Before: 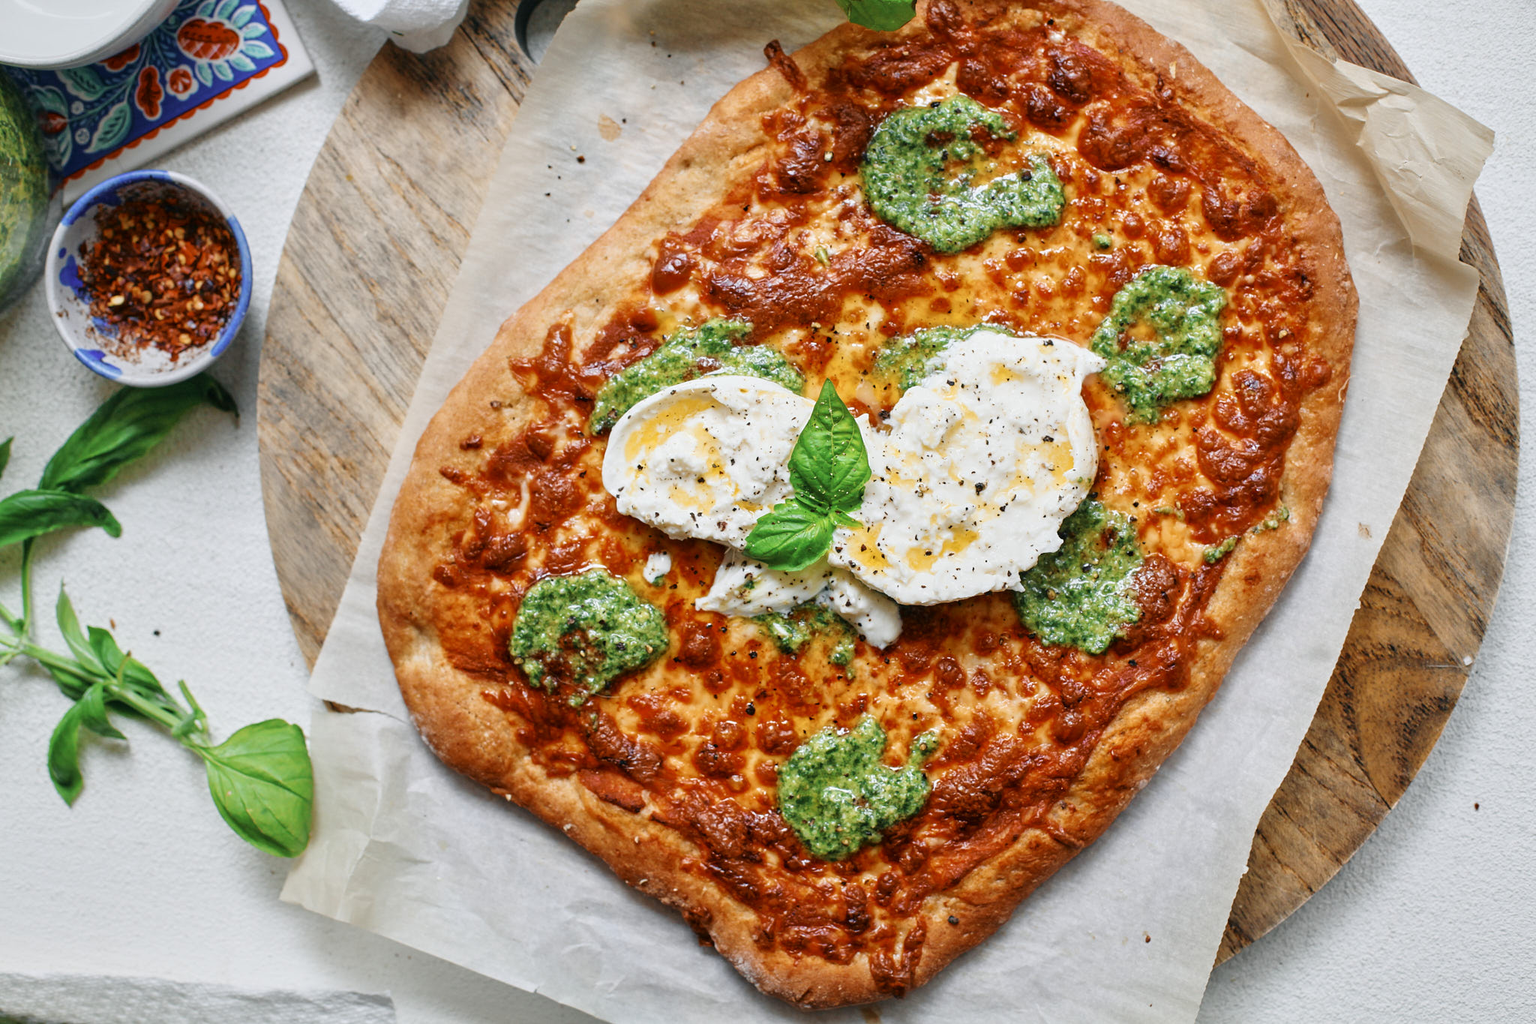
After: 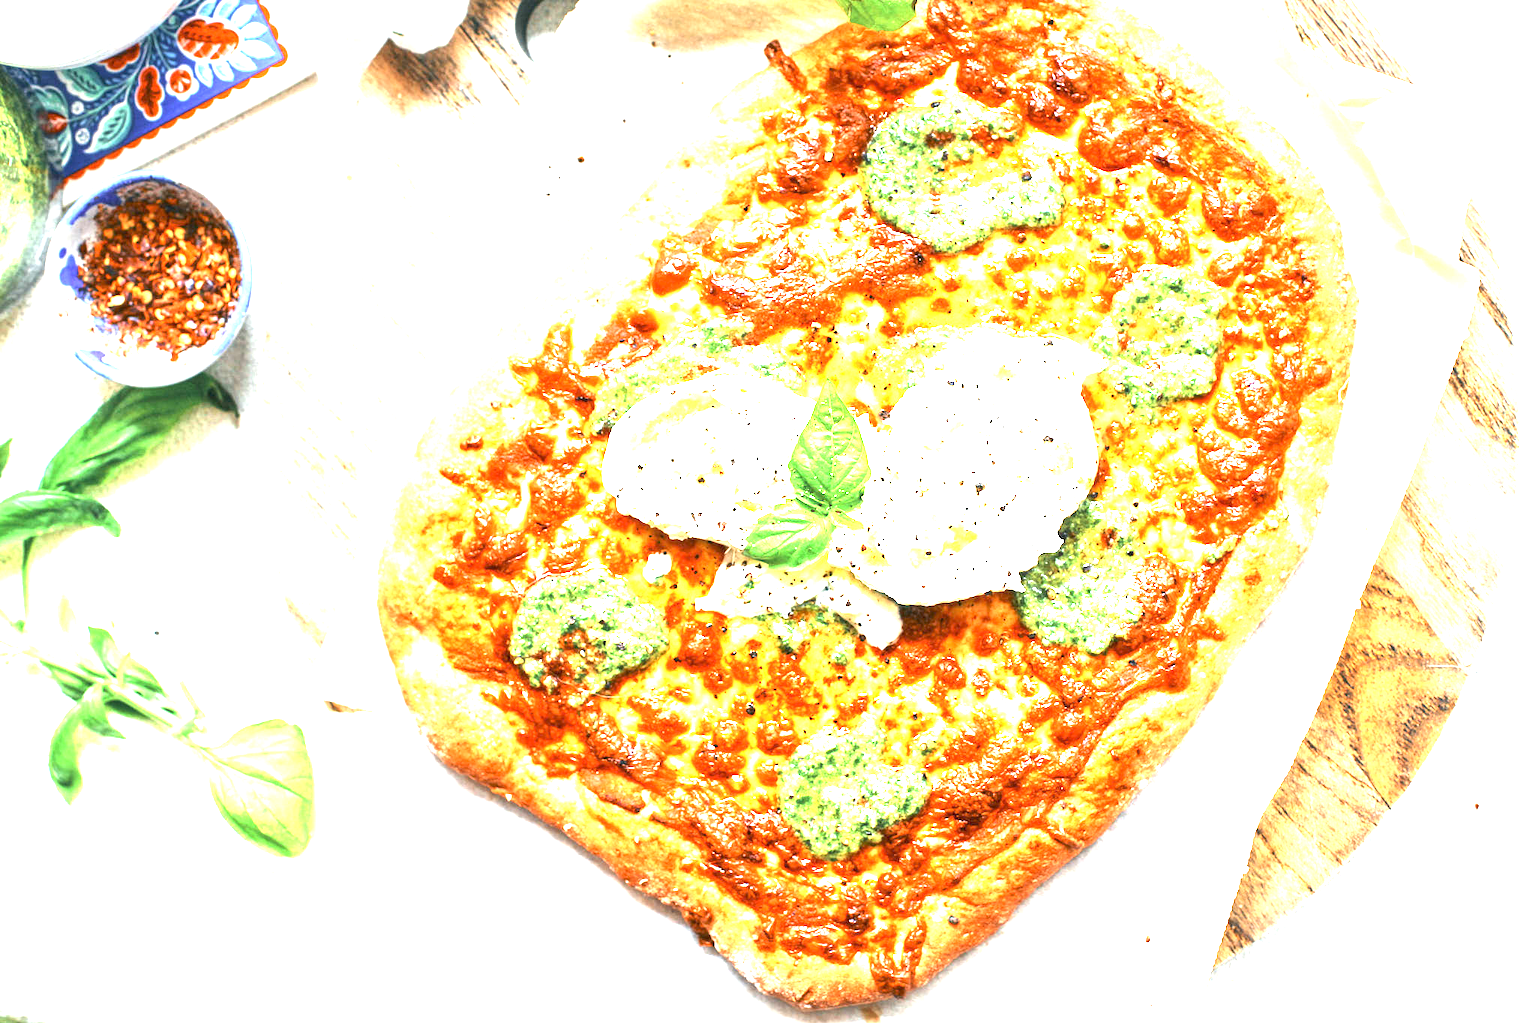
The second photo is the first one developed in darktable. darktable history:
exposure: exposure 2.912 EV, compensate exposure bias true, compensate highlight preservation false
local contrast: highlights 101%, shadows 97%, detail 120%, midtone range 0.2
